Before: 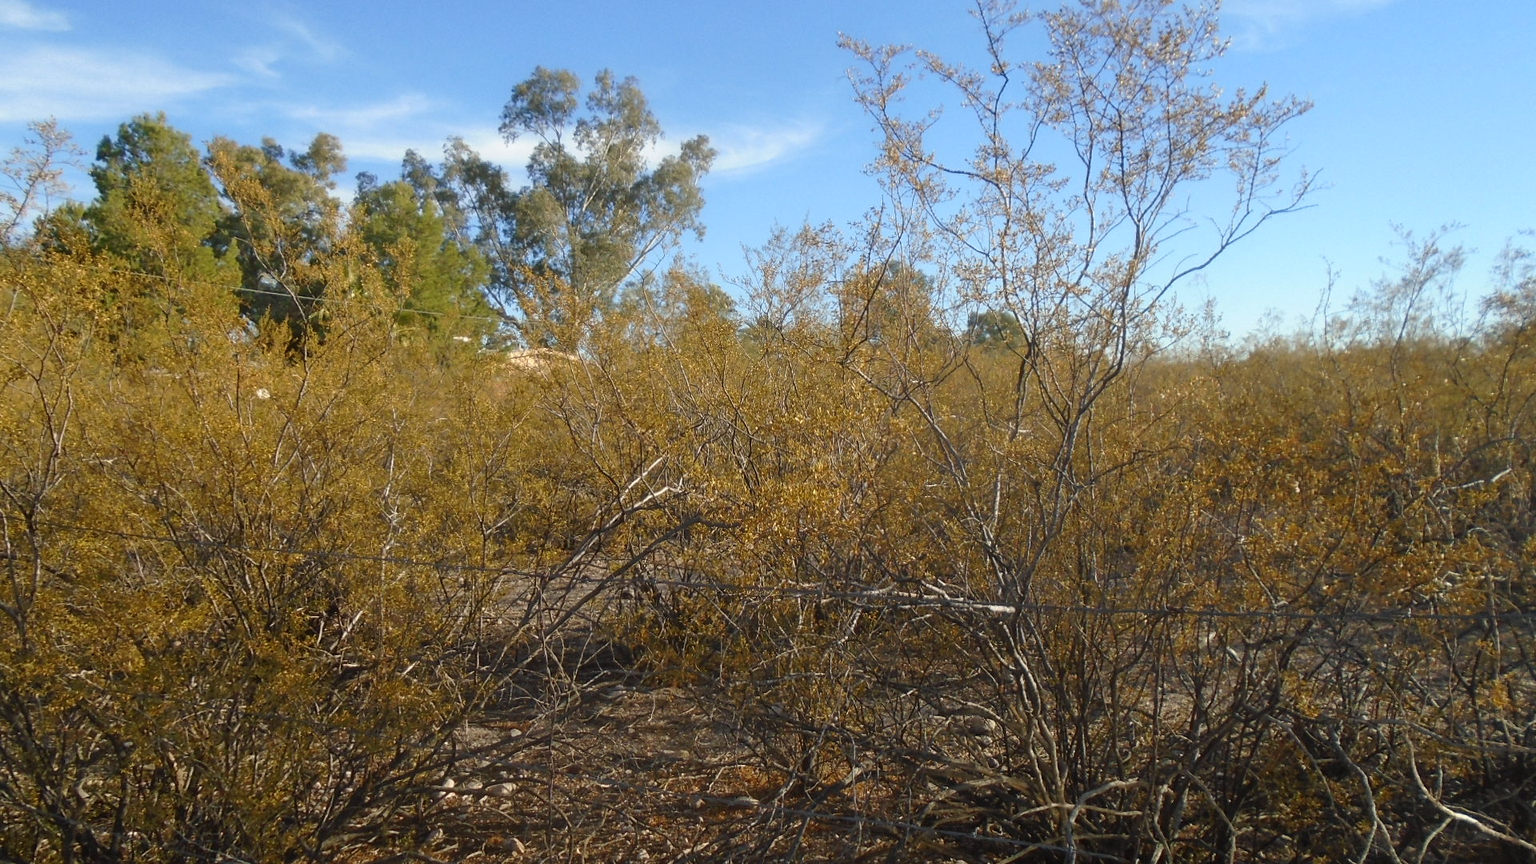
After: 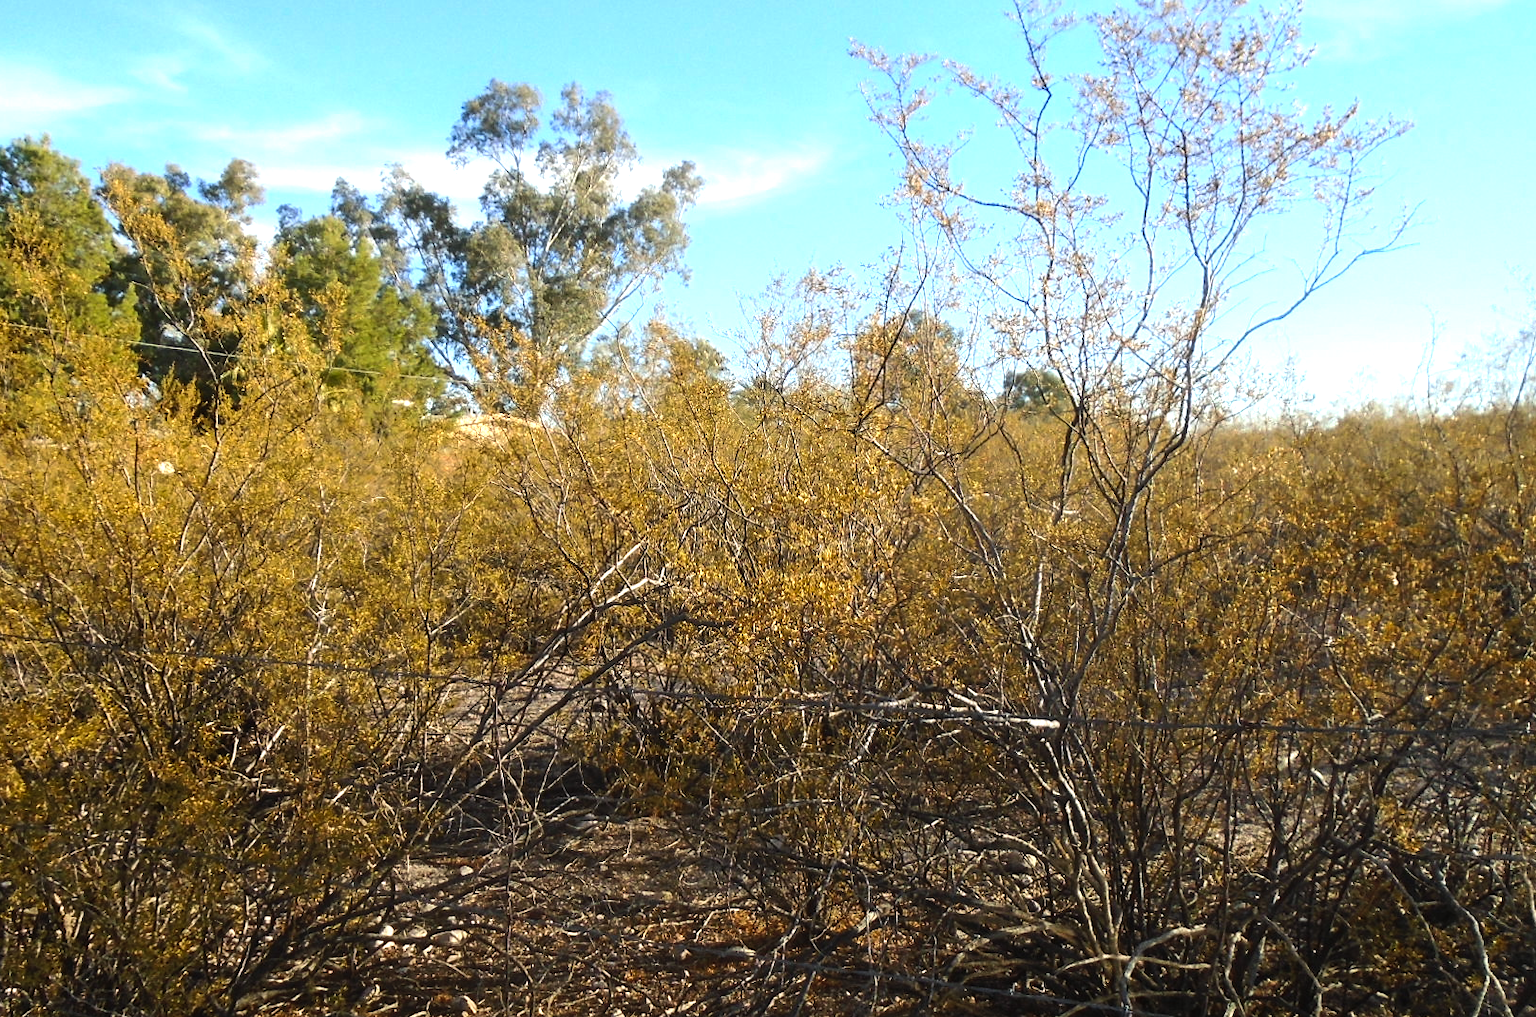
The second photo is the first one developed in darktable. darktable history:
tone equalizer: -8 EV -1.08 EV, -7 EV -1.01 EV, -6 EV -0.867 EV, -5 EV -0.578 EV, -3 EV 0.578 EV, -2 EV 0.867 EV, -1 EV 1.01 EV, +0 EV 1.08 EV, edges refinement/feathering 500, mask exposure compensation -1.57 EV, preserve details no
contrast brightness saturation: contrast 0.07, brightness 0.08, saturation 0.18
crop: left 8.026%, right 7.374%
